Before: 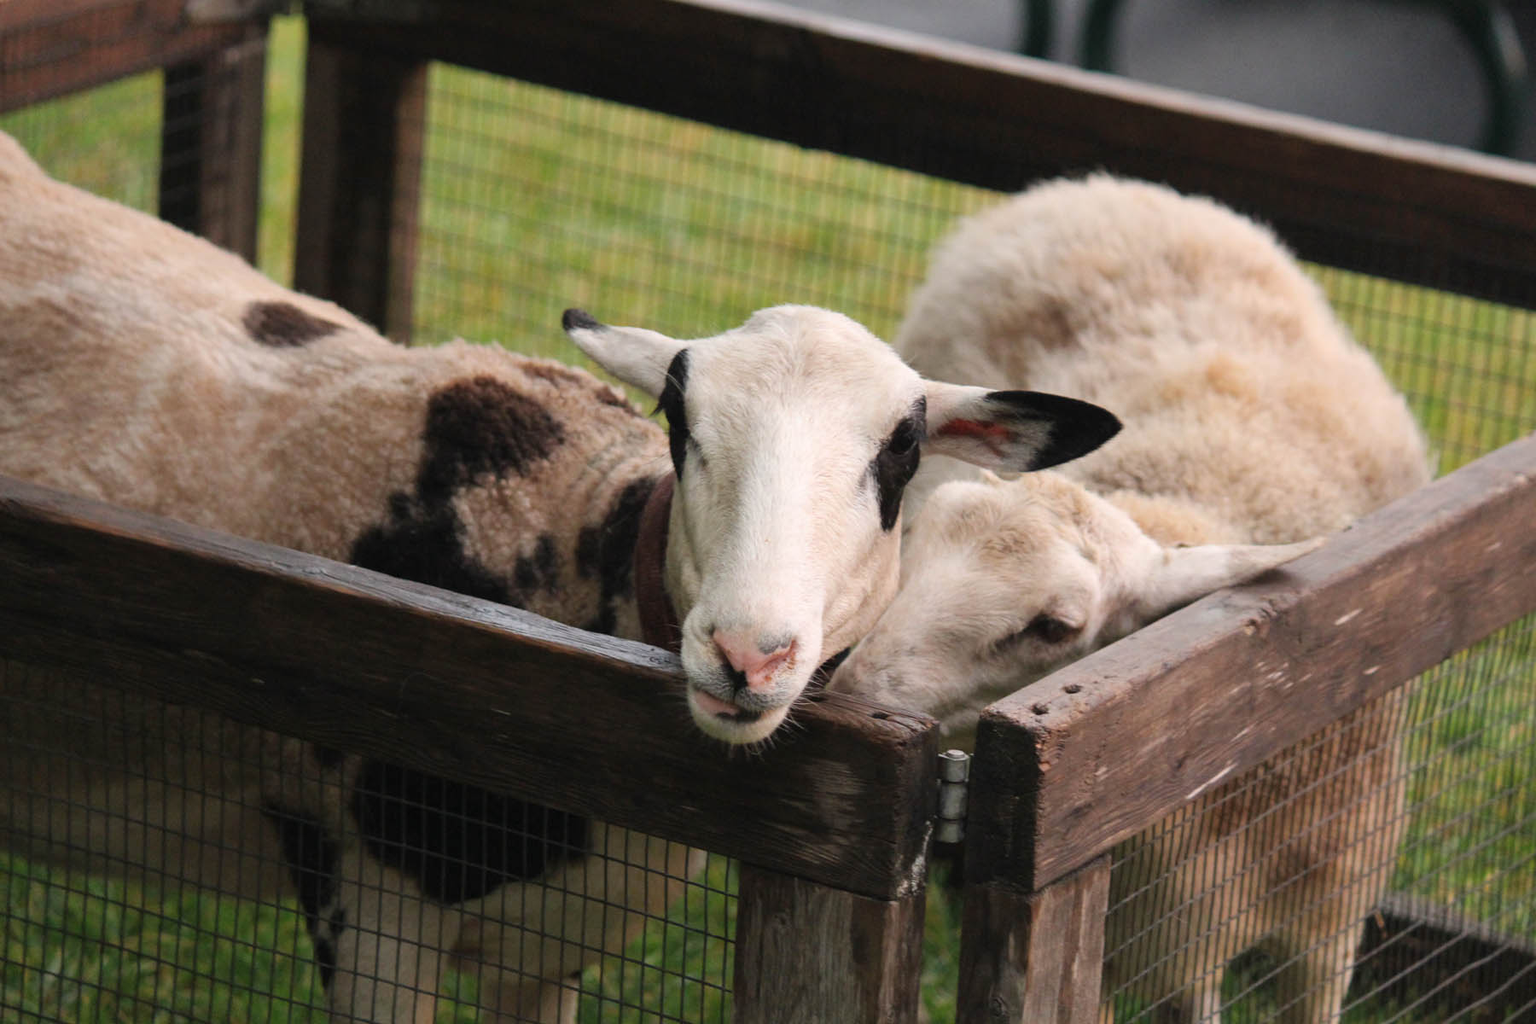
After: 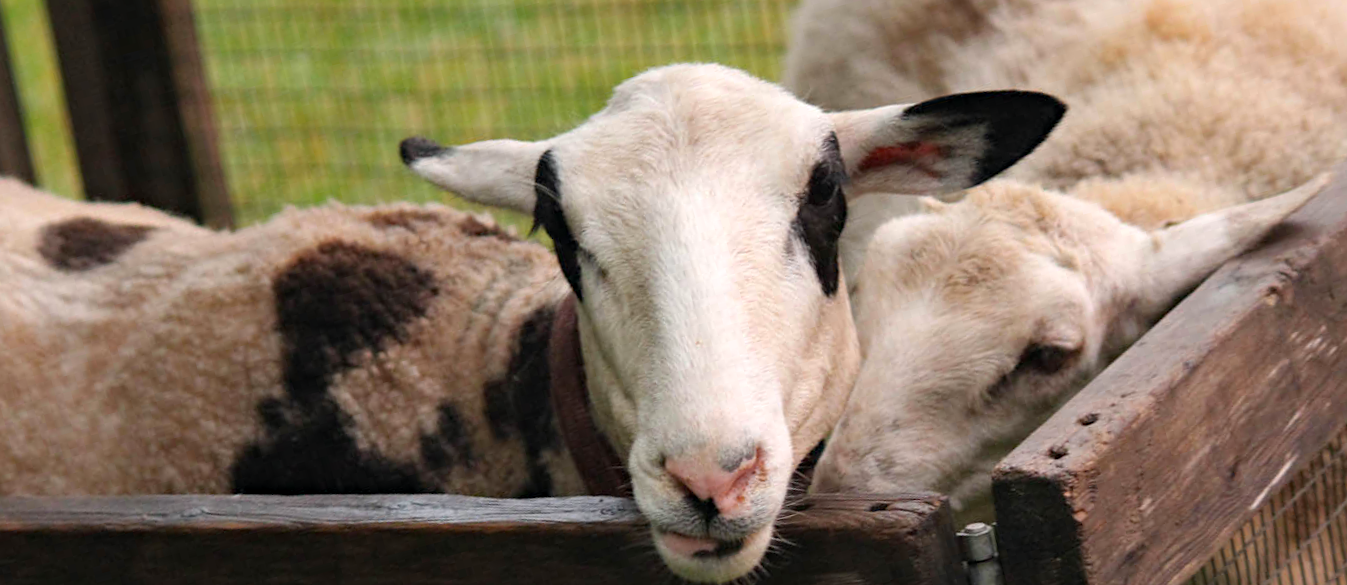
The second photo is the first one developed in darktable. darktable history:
crop: left 7.856%, top 11.836%, right 10.12%, bottom 15.387%
tone equalizer: on, module defaults
haze removal: compatibility mode true, adaptive false
levels: levels [0, 0.492, 0.984]
rotate and perspective: rotation -14.8°, crop left 0.1, crop right 0.903, crop top 0.25, crop bottom 0.748
white balance: emerald 1
